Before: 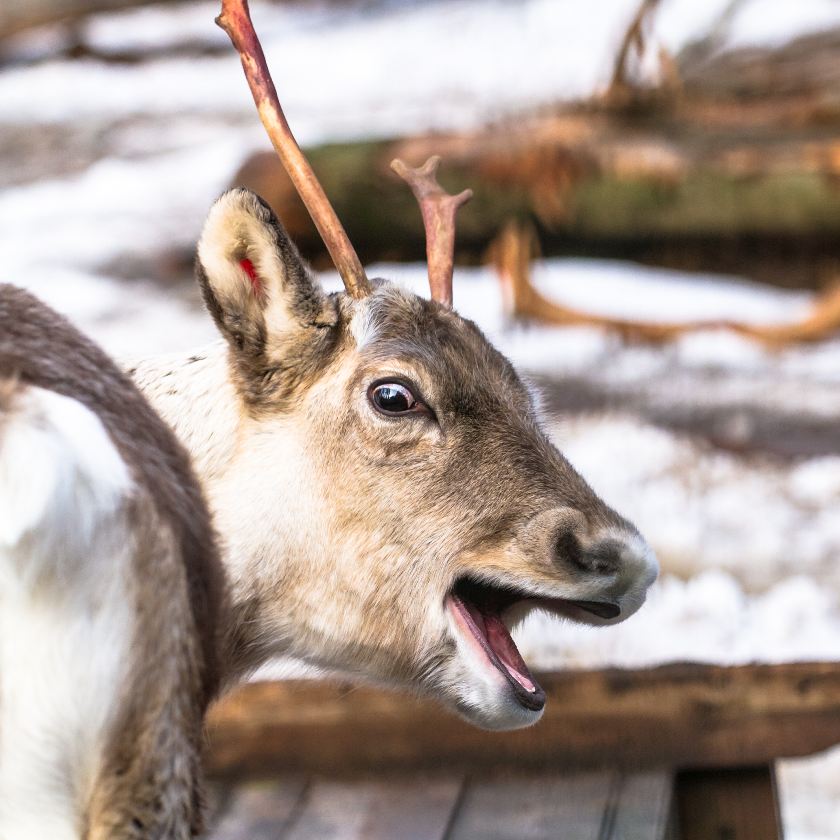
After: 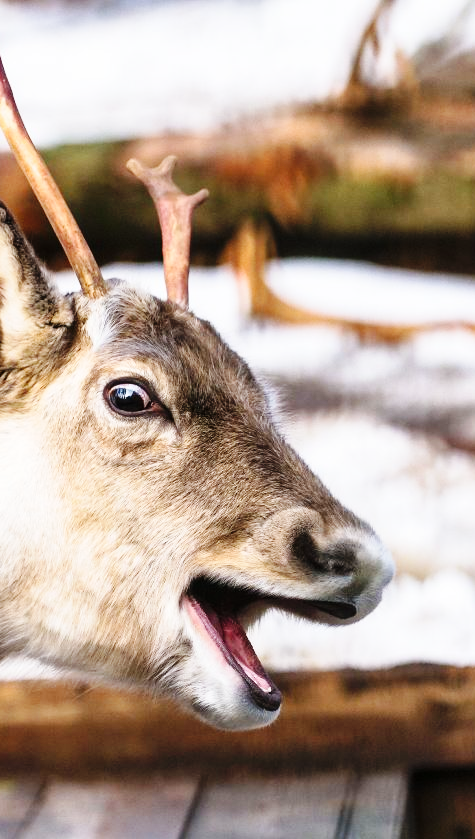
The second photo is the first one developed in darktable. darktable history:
base curve: curves: ch0 [(0, 0) (0.036, 0.025) (0.121, 0.166) (0.206, 0.329) (0.605, 0.79) (1, 1)], preserve colors none
crop: left 31.458%, top 0%, right 11.876%
